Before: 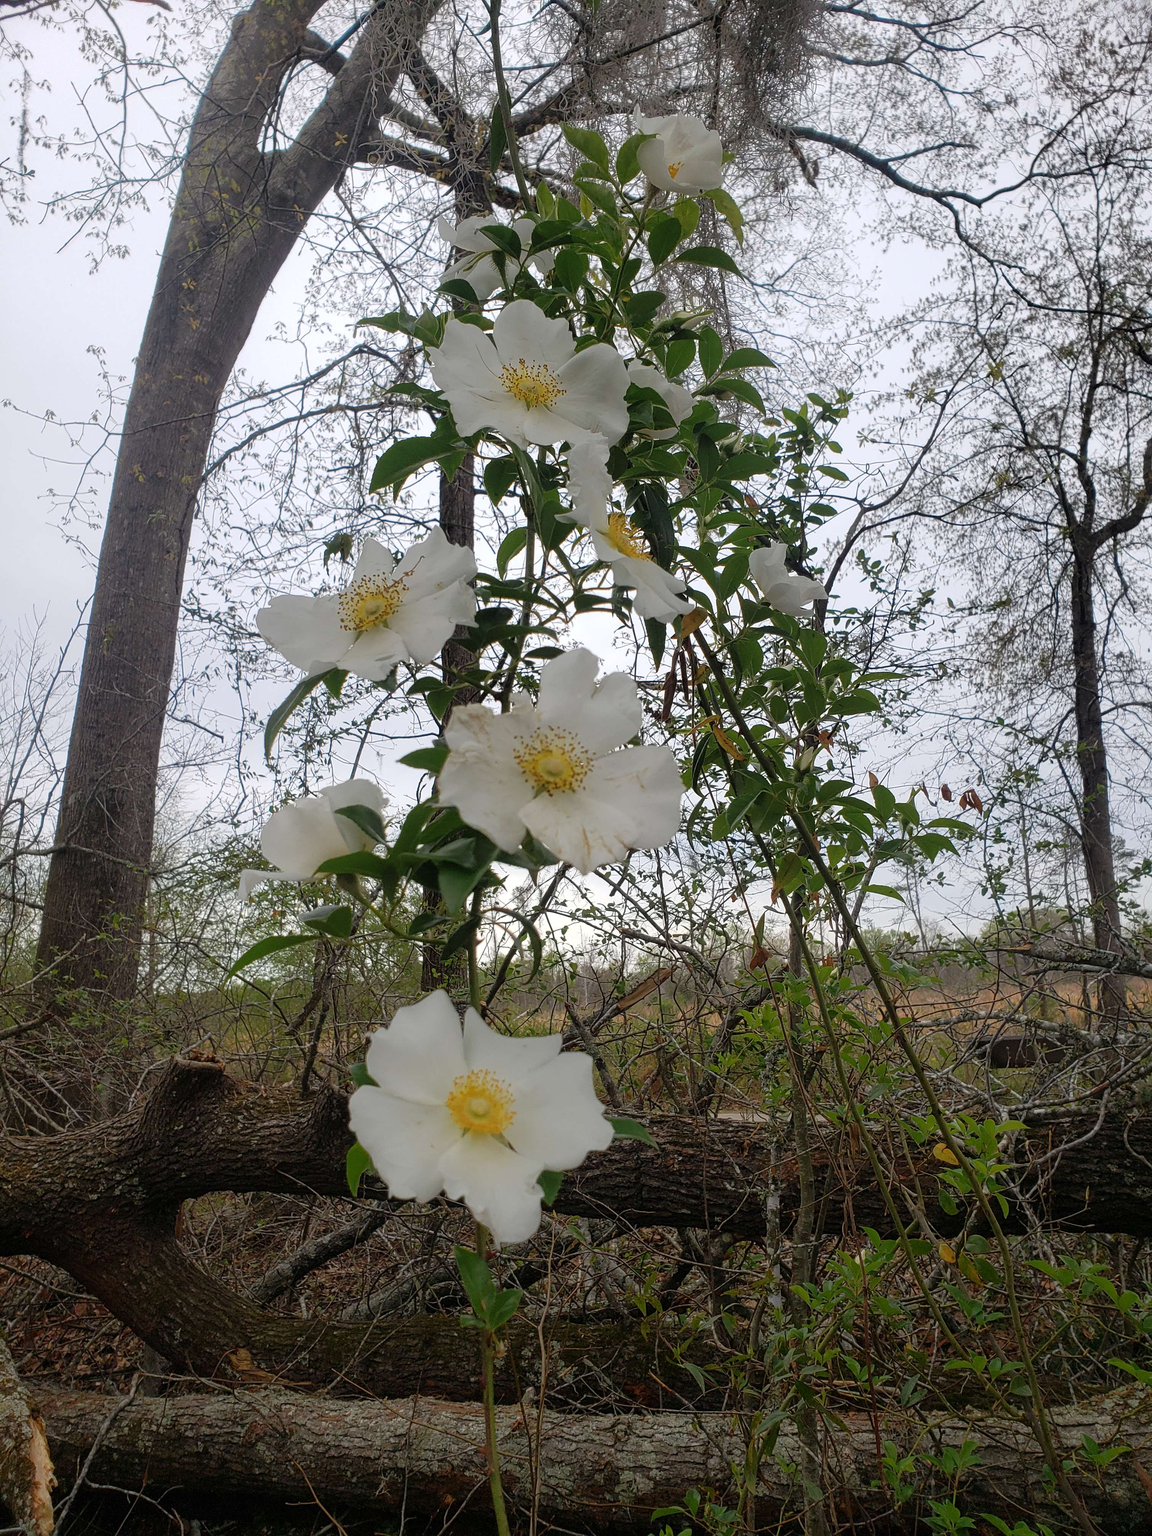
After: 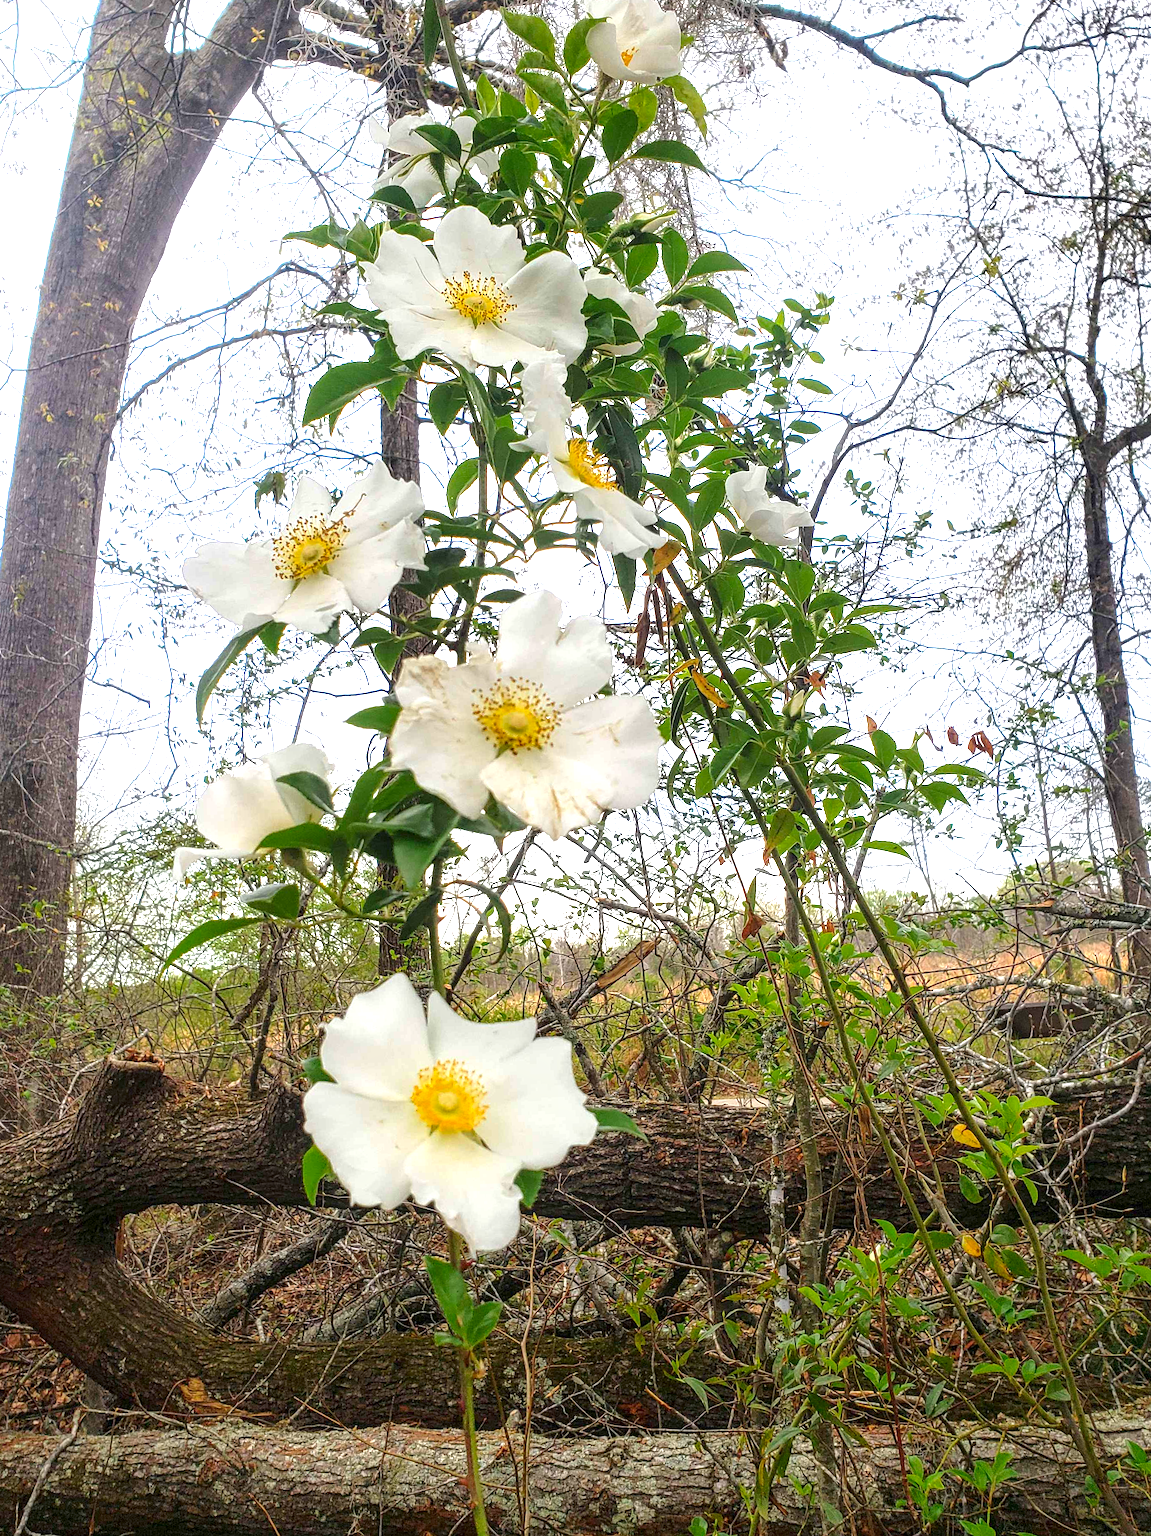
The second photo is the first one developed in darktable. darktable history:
exposure: black level correction 0, exposure 1.45 EV, compensate exposure bias true, compensate highlight preservation false
crop and rotate: angle 1.96°, left 5.673%, top 5.673%
contrast brightness saturation: brightness -0.02, saturation 0.35
local contrast: detail 130%
